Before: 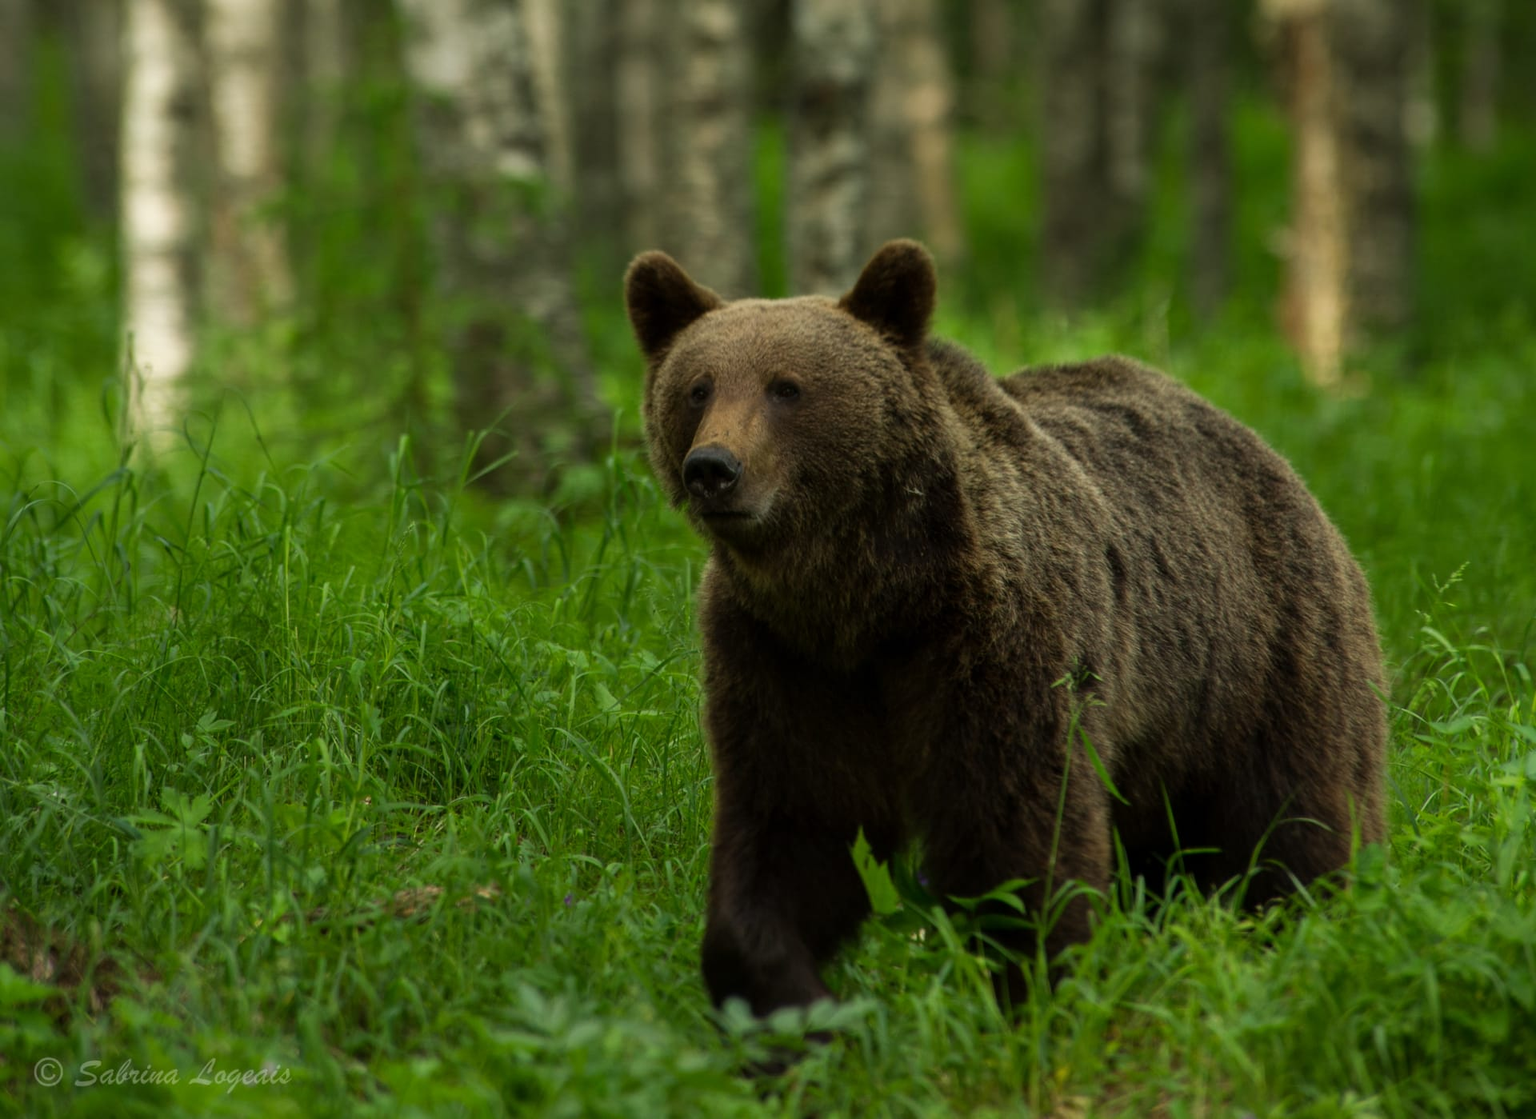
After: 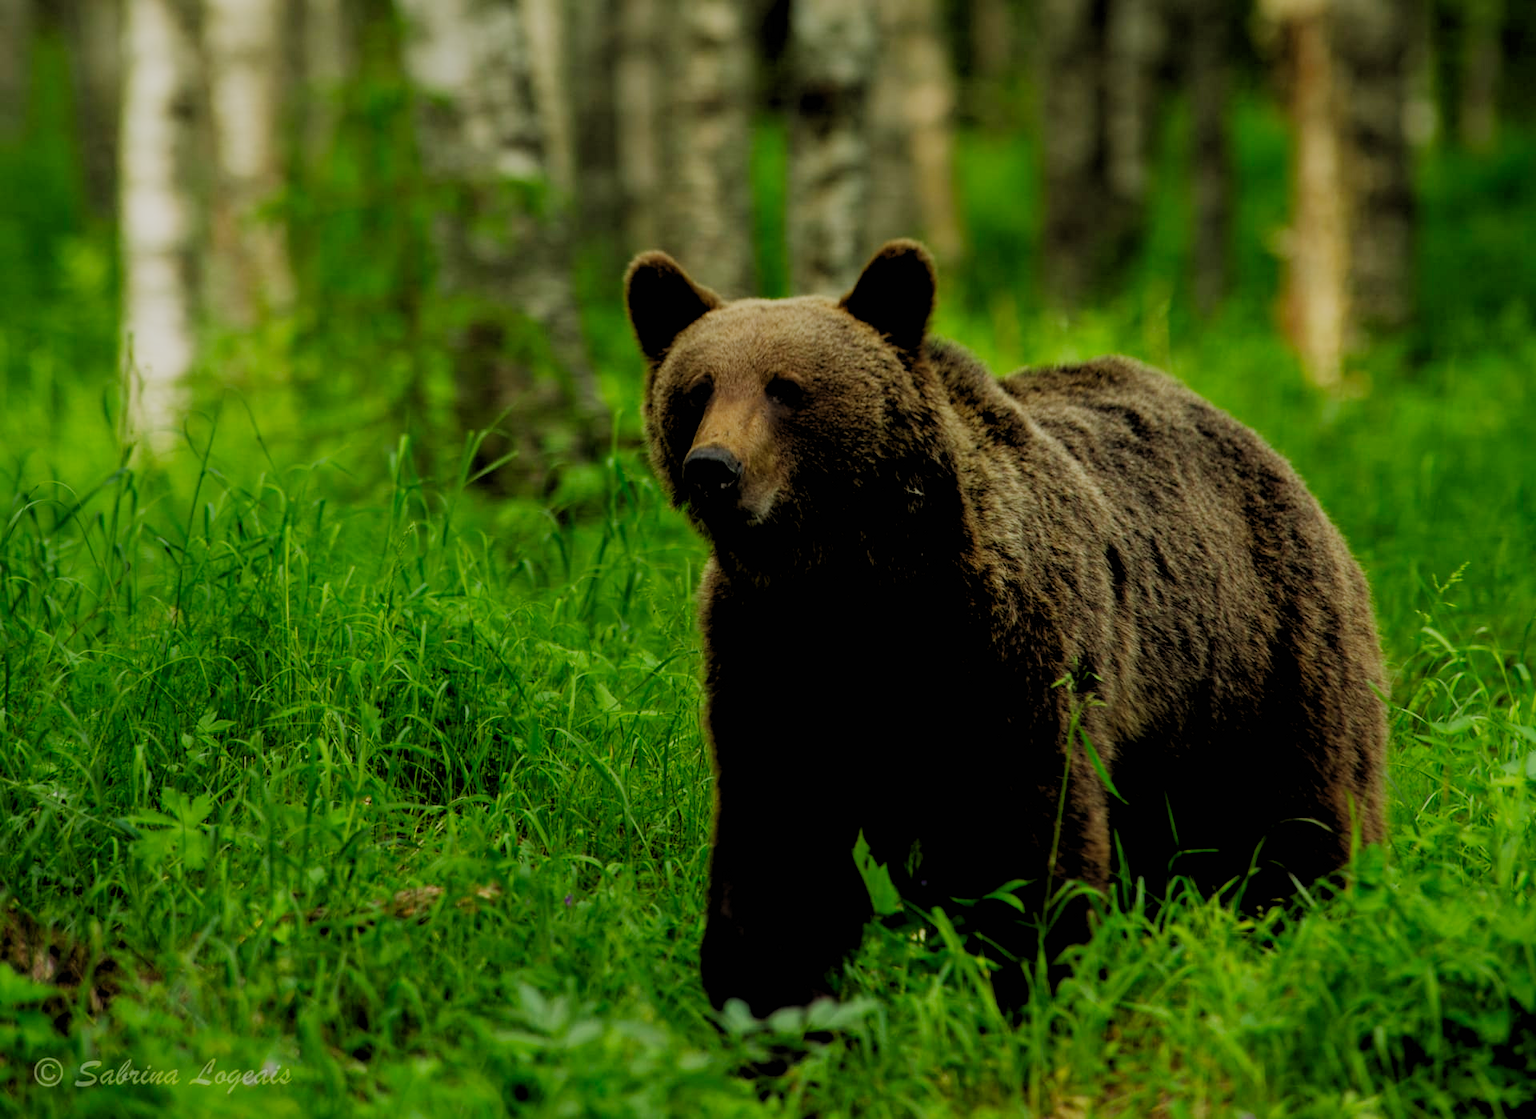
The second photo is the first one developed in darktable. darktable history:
rgb levels: preserve colors sum RGB, levels [[0.038, 0.433, 0.934], [0, 0.5, 1], [0, 0.5, 1]]
sigmoid: skew -0.2, preserve hue 0%, red attenuation 0.1, red rotation 0.035, green attenuation 0.1, green rotation -0.017, blue attenuation 0.15, blue rotation -0.052, base primaries Rec2020
color balance: lift [1, 1, 0.999, 1.001], gamma [1, 1.003, 1.005, 0.995], gain [1, 0.992, 0.988, 1.012], contrast 5%, output saturation 110%
